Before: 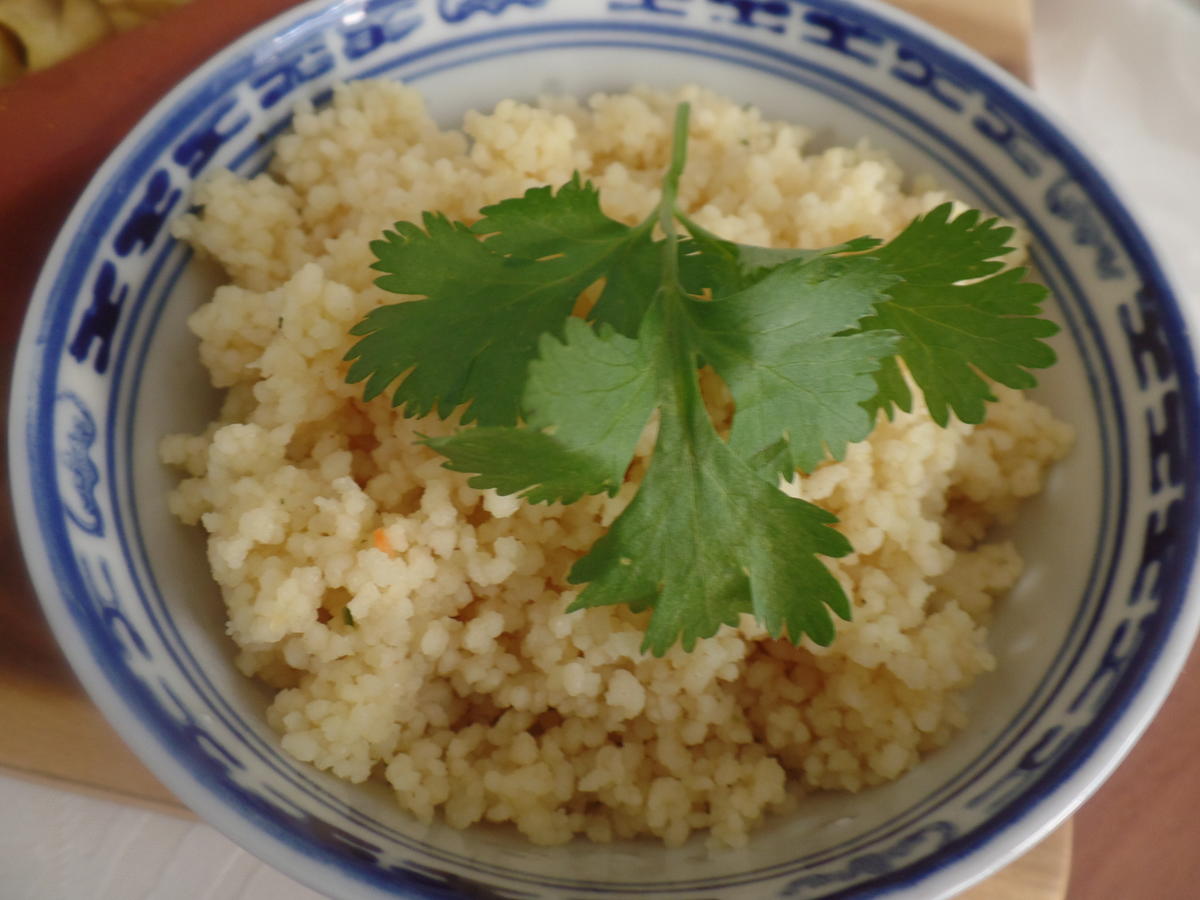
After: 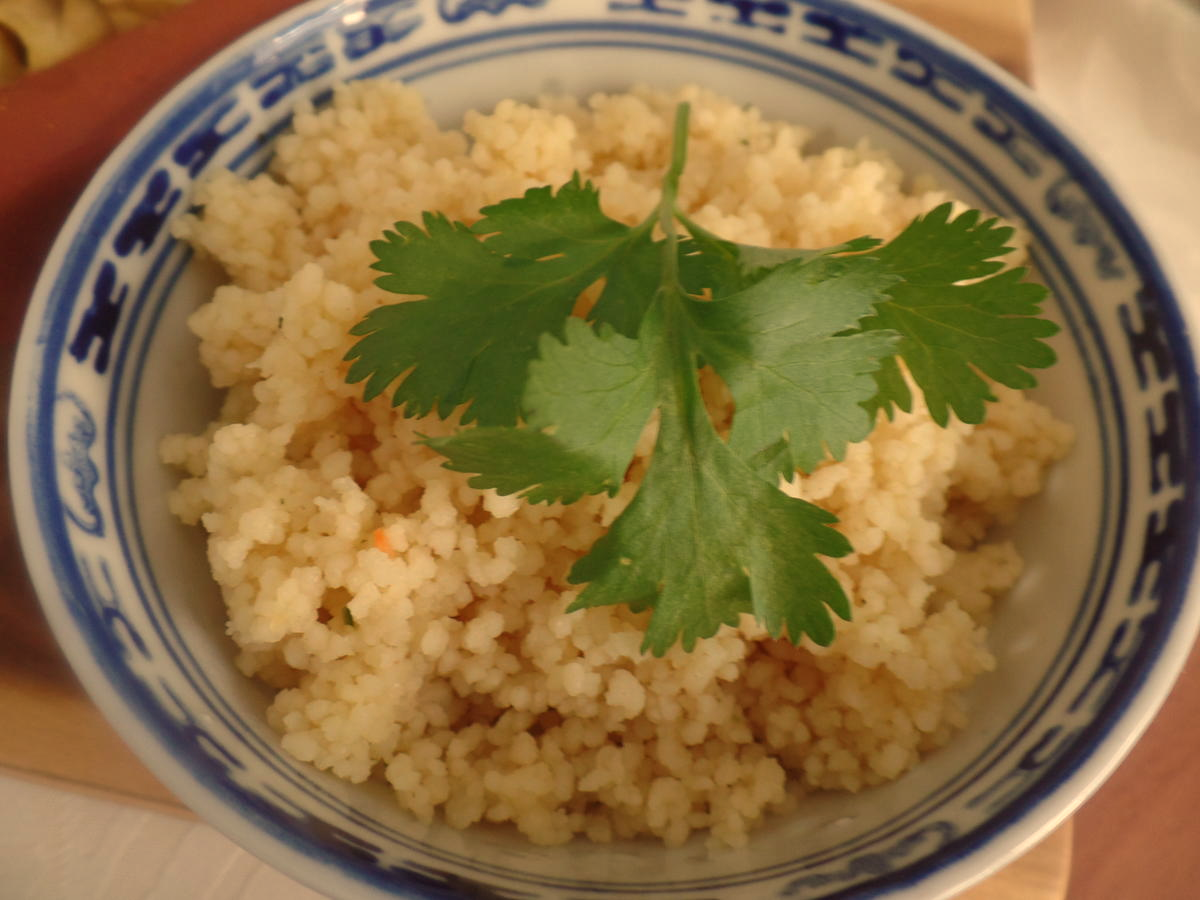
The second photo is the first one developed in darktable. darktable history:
white balance: red 1.138, green 0.996, blue 0.812
shadows and highlights: radius 108.52, shadows 40.68, highlights -72.88, low approximation 0.01, soften with gaussian
